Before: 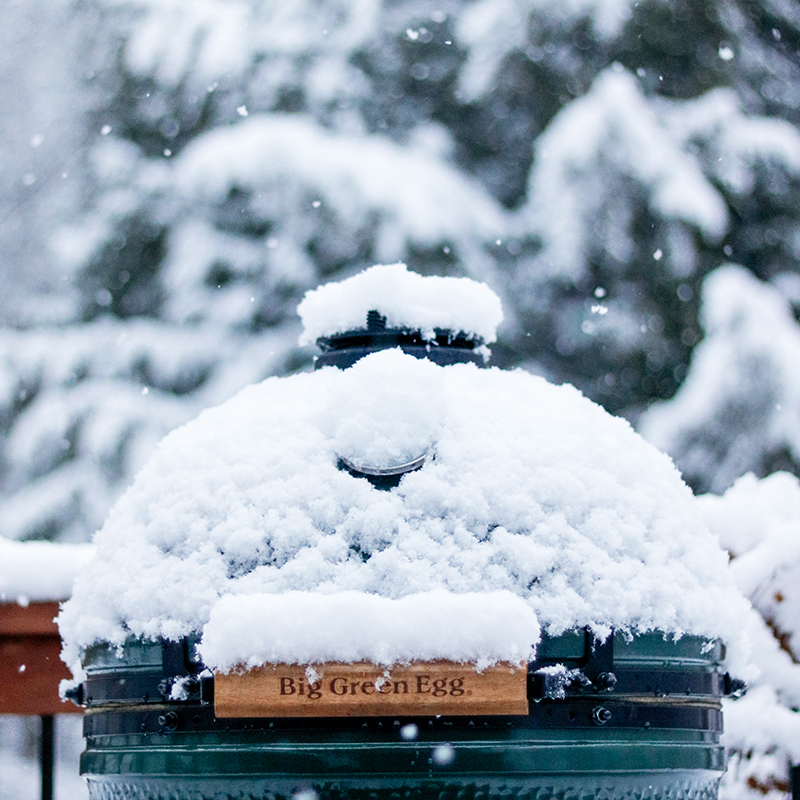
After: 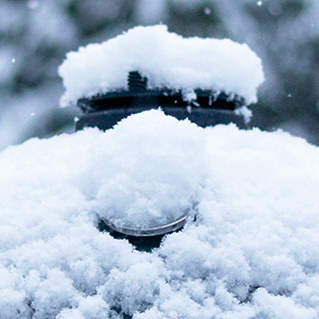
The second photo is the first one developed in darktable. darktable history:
contrast brightness saturation: saturation -0.04
crop: left 30%, top 30%, right 30%, bottom 30%
velvia: on, module defaults
base curve: curves: ch0 [(0, 0) (0.595, 0.418) (1, 1)], preserve colors none
